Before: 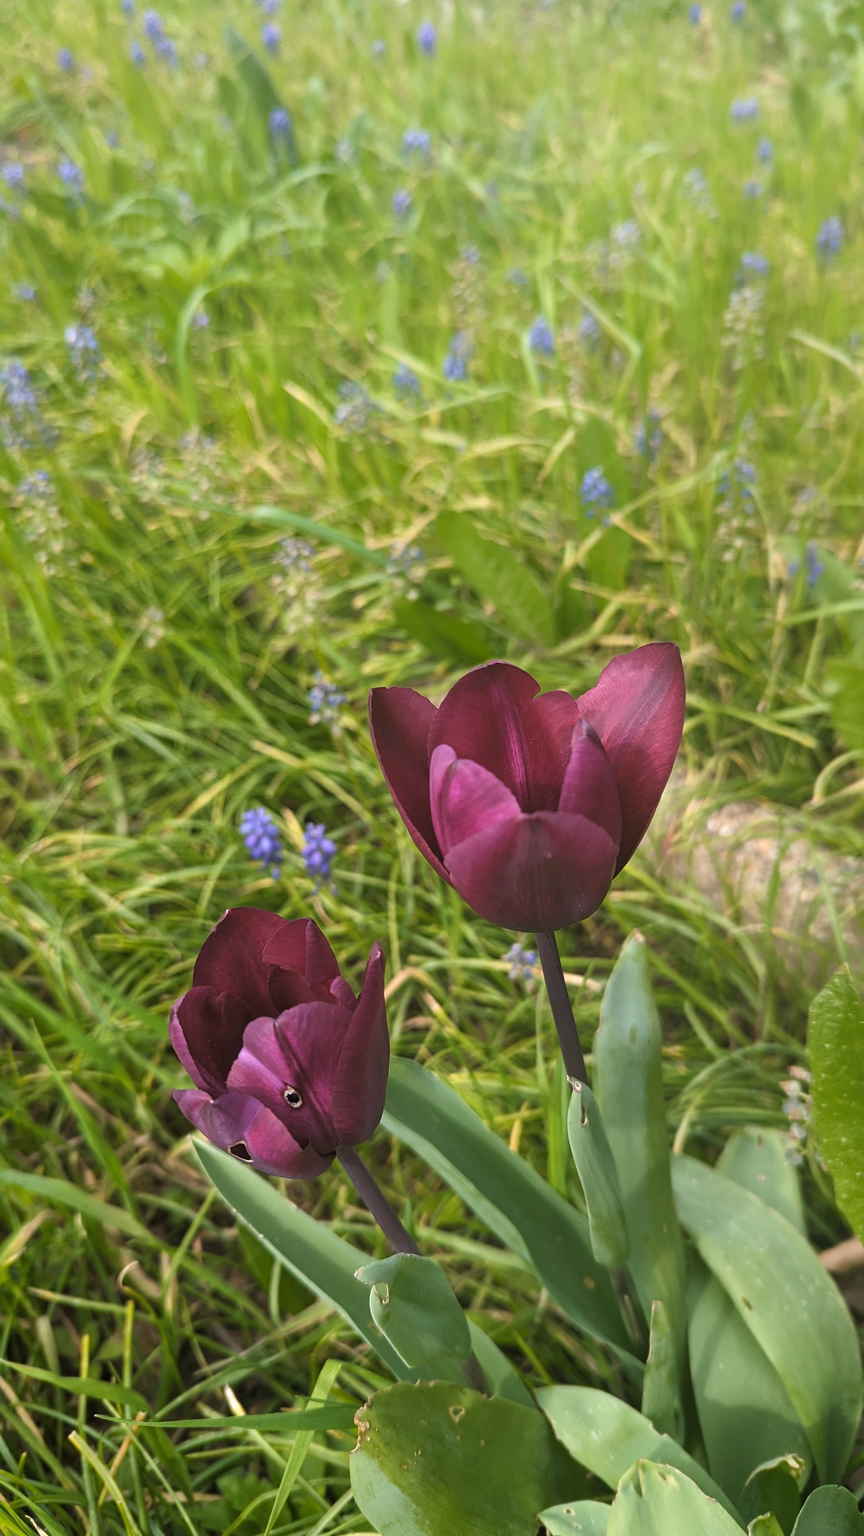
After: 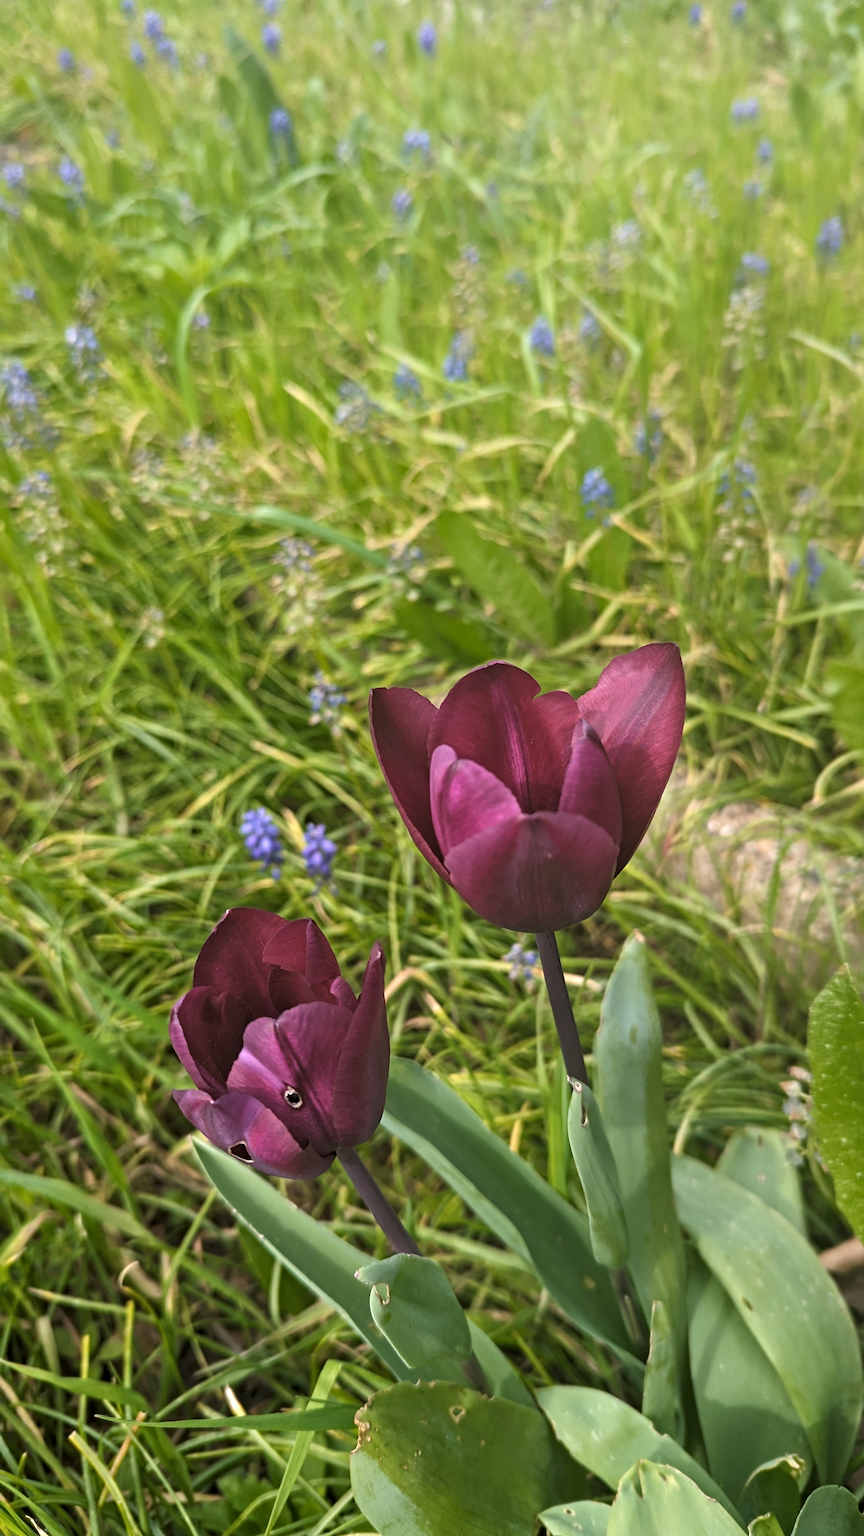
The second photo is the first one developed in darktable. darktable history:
contrast equalizer: y [[0.5, 0.5, 0.544, 0.569, 0.5, 0.5], [0.5 ×6], [0.5 ×6], [0 ×6], [0 ×6]]
